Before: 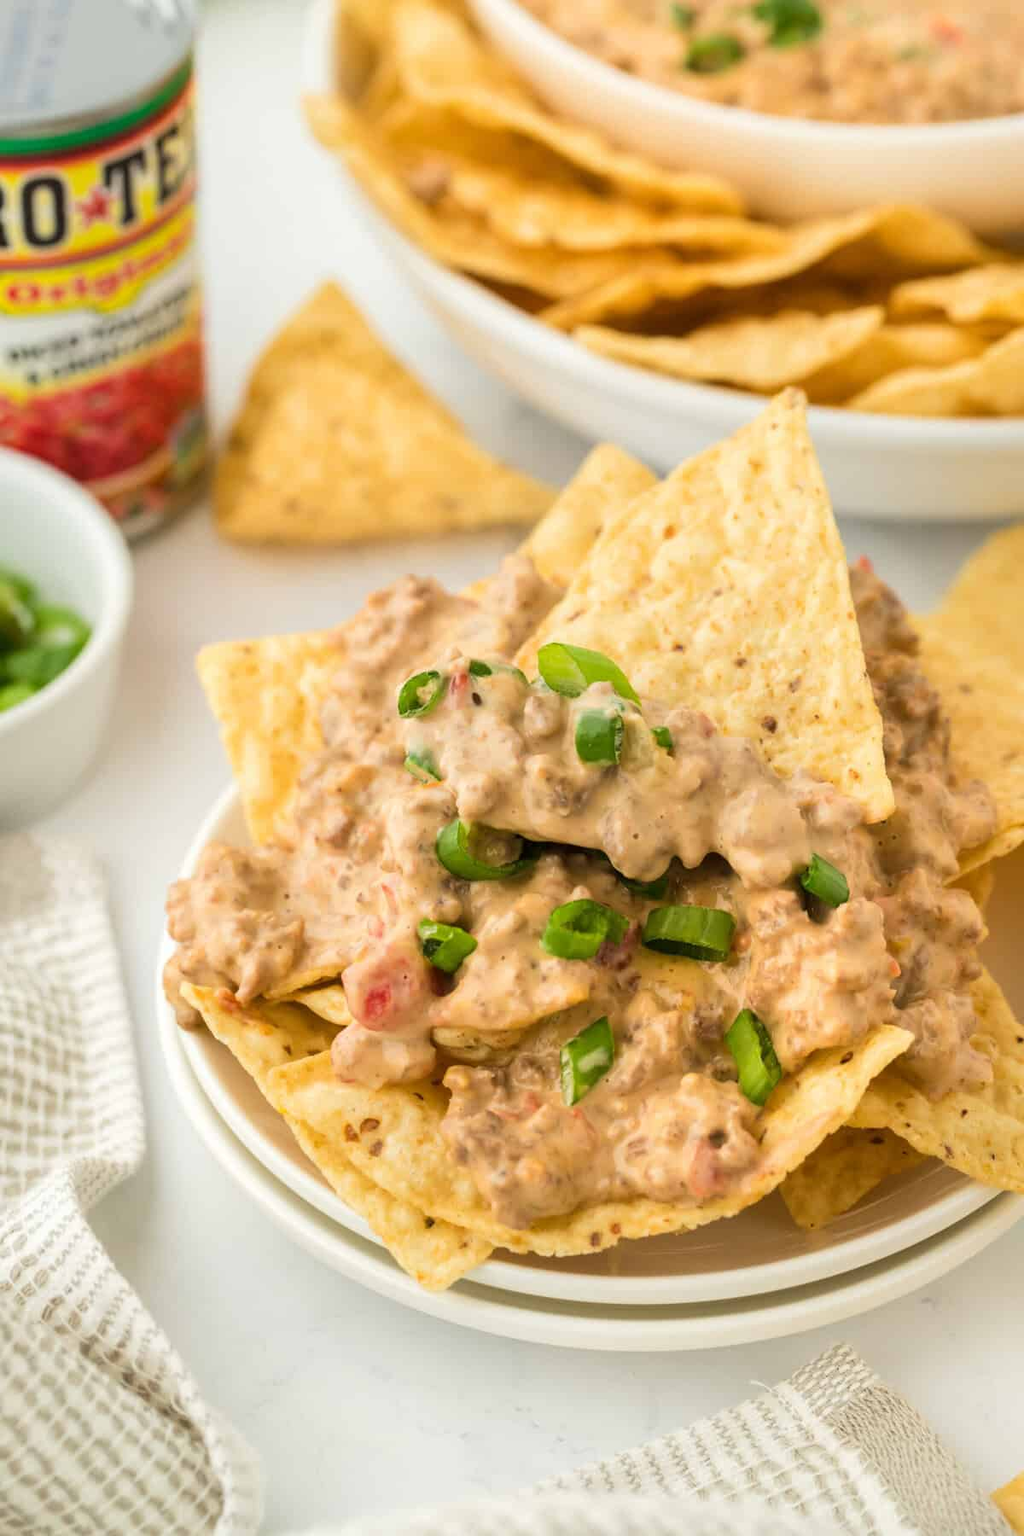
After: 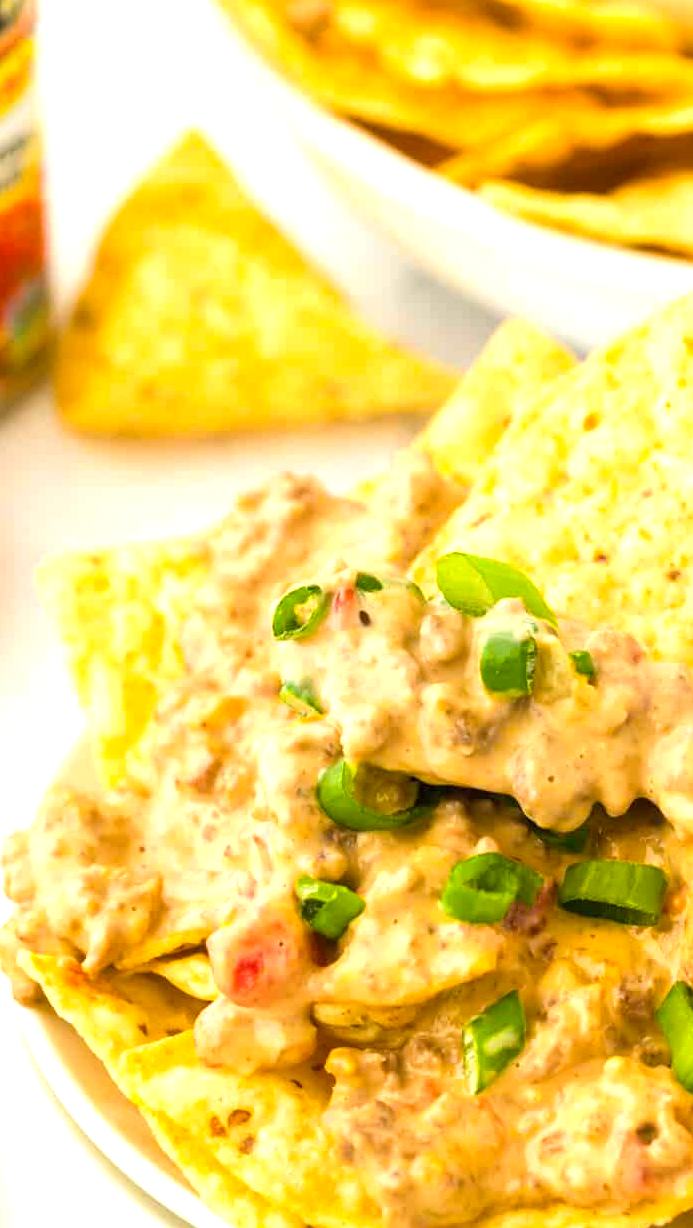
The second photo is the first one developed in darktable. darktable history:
color balance rgb: perceptual saturation grading › global saturation 20%, global vibrance 20%
exposure: black level correction 0, exposure 0.7 EV, compensate exposure bias true, compensate highlight preservation false
crop: left 16.202%, top 11.208%, right 26.045%, bottom 20.557%
